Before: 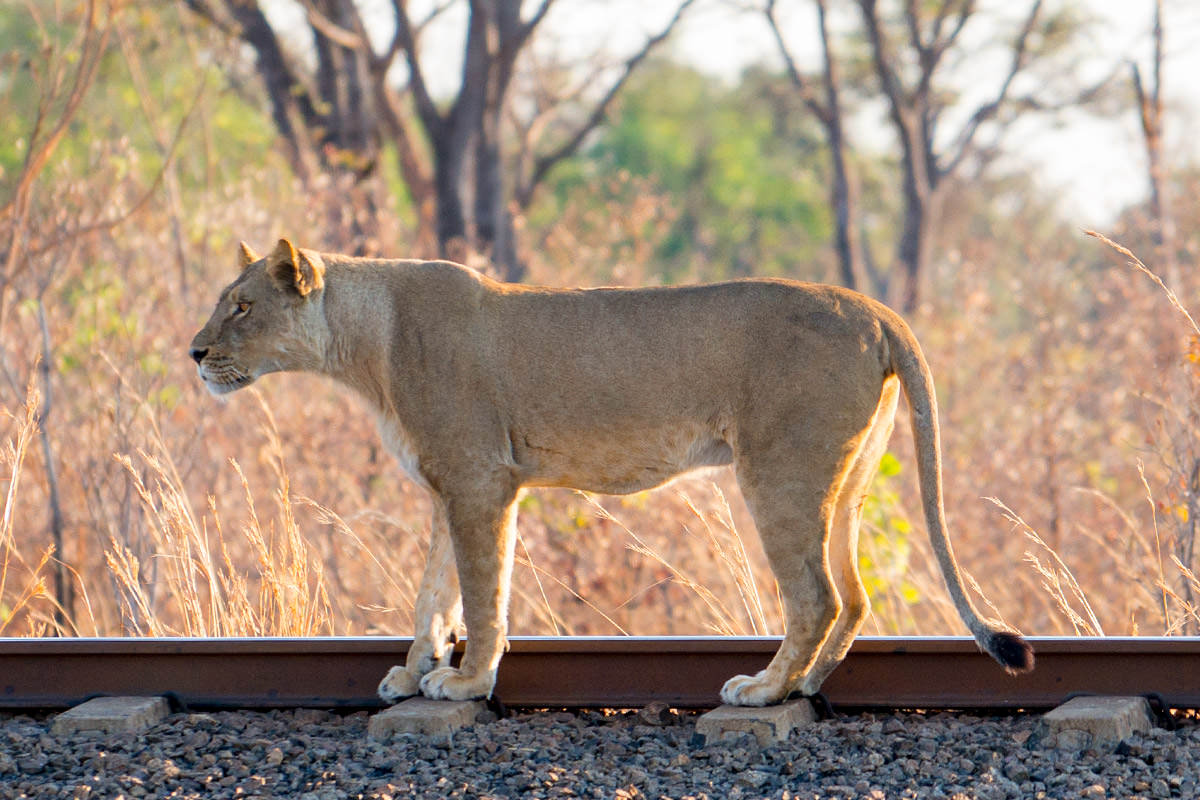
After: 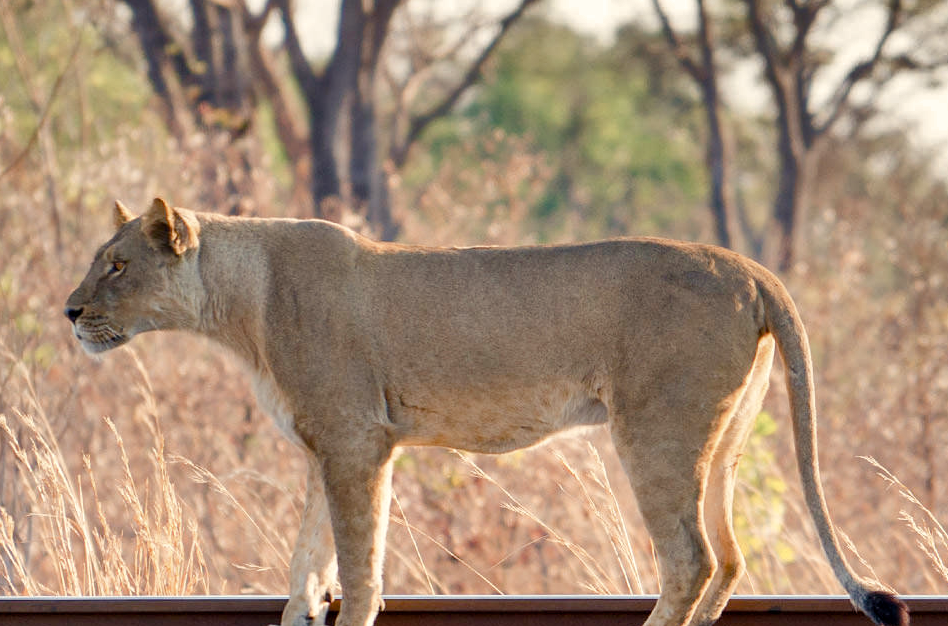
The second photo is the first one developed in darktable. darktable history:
color balance rgb: shadows lift › chroma 2.98%, shadows lift › hue 242.11°, power › luminance -4.001%, power › chroma 0.585%, power › hue 43.1°, highlights gain › chroma 3.04%, highlights gain › hue 76.62°, linear chroma grading › shadows -2.125%, linear chroma grading › highlights -14.512%, linear chroma grading › global chroma -9.646%, linear chroma grading › mid-tones -10.446%, perceptual saturation grading › global saturation 20%, perceptual saturation grading › highlights -48.898%, perceptual saturation grading › shadows 25.016%, perceptual brilliance grading › mid-tones 10.392%, perceptual brilliance grading › shadows 14.59%, global vibrance 2.277%
crop and rotate: left 10.494%, top 5.127%, right 10.437%, bottom 16.619%
shadows and highlights: radius 108.26, shadows 45, highlights -66.25, low approximation 0.01, soften with gaussian
